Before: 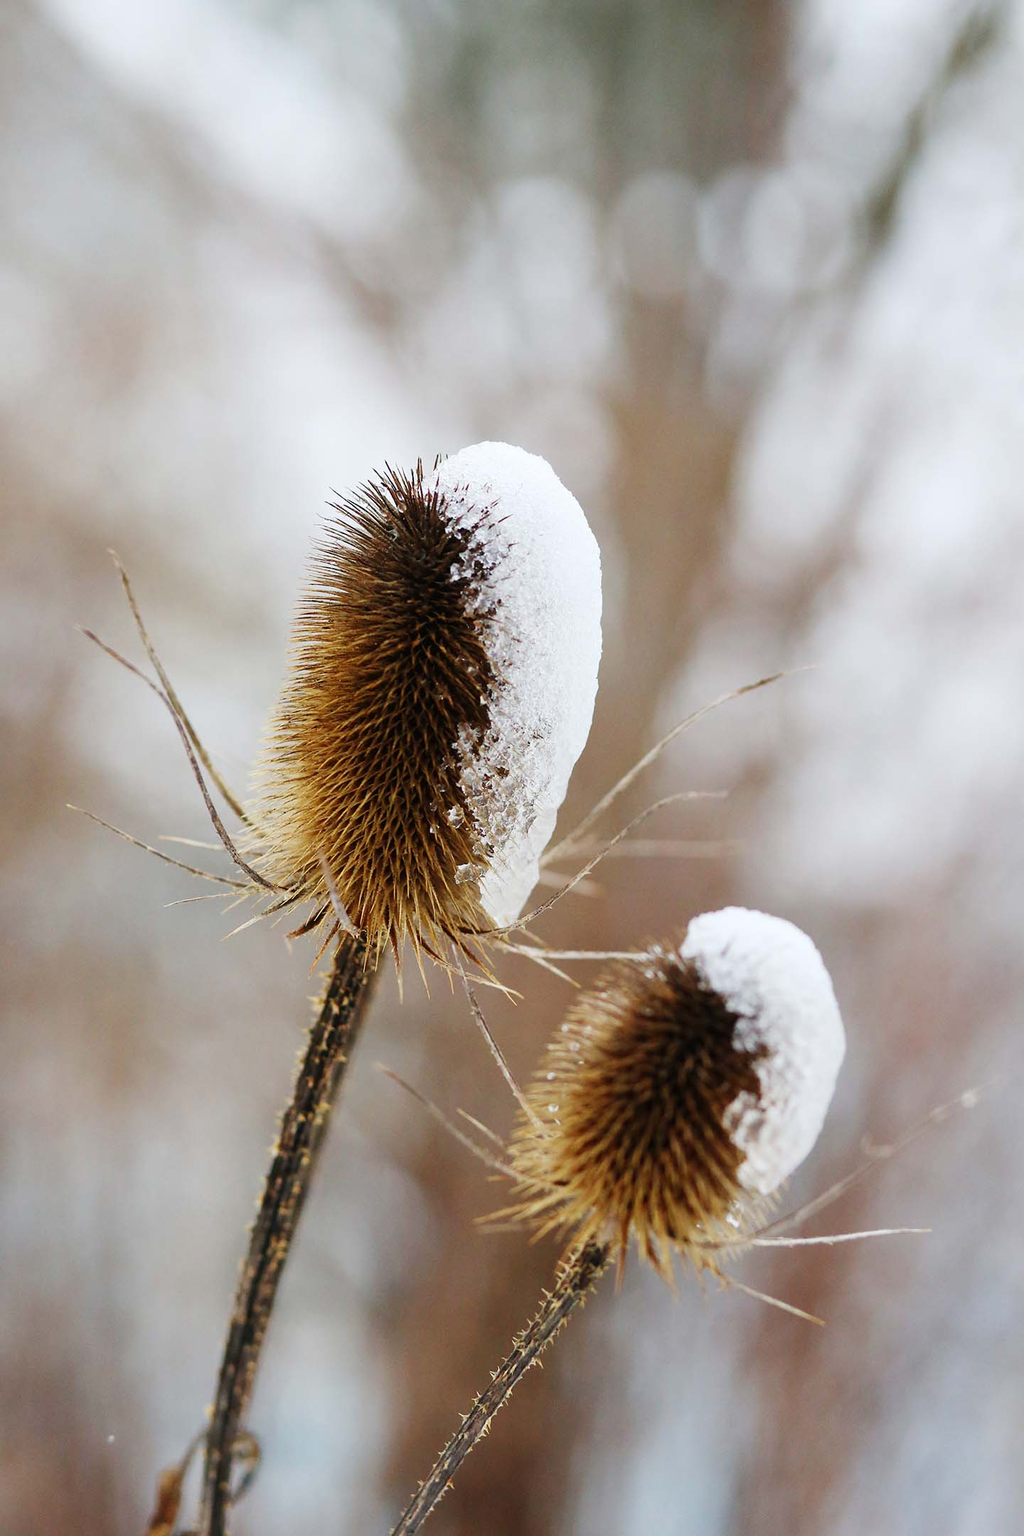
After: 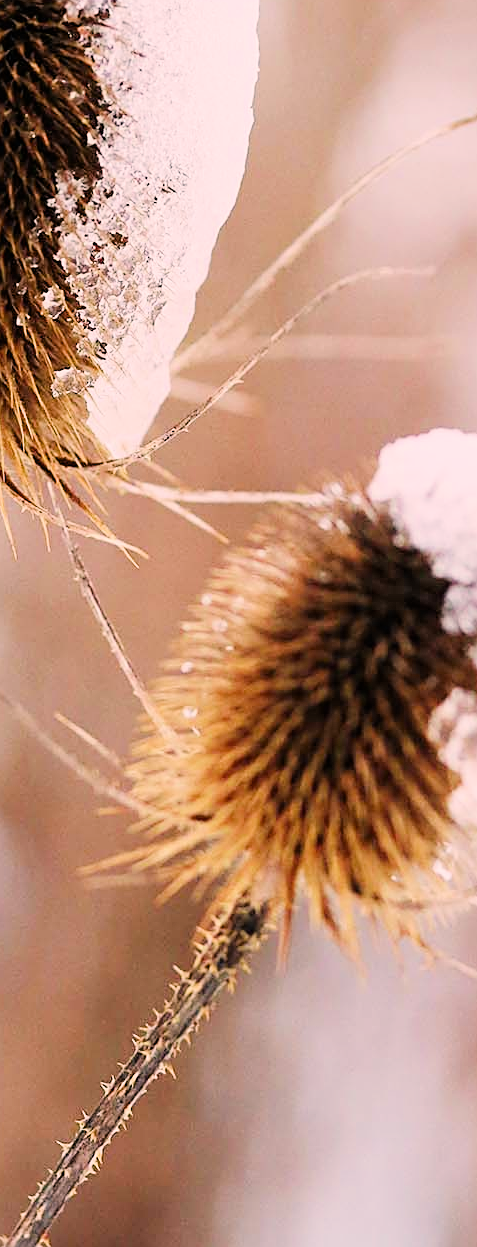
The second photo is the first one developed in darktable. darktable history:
crop: left 40.878%, top 39.176%, right 25.993%, bottom 3.081%
sharpen: on, module defaults
filmic rgb: black relative exposure -7.65 EV, white relative exposure 4.56 EV, hardness 3.61
exposure: exposure 1.16 EV, compensate exposure bias true, compensate highlight preservation false
color correction: highlights a* 12.23, highlights b* 5.41
